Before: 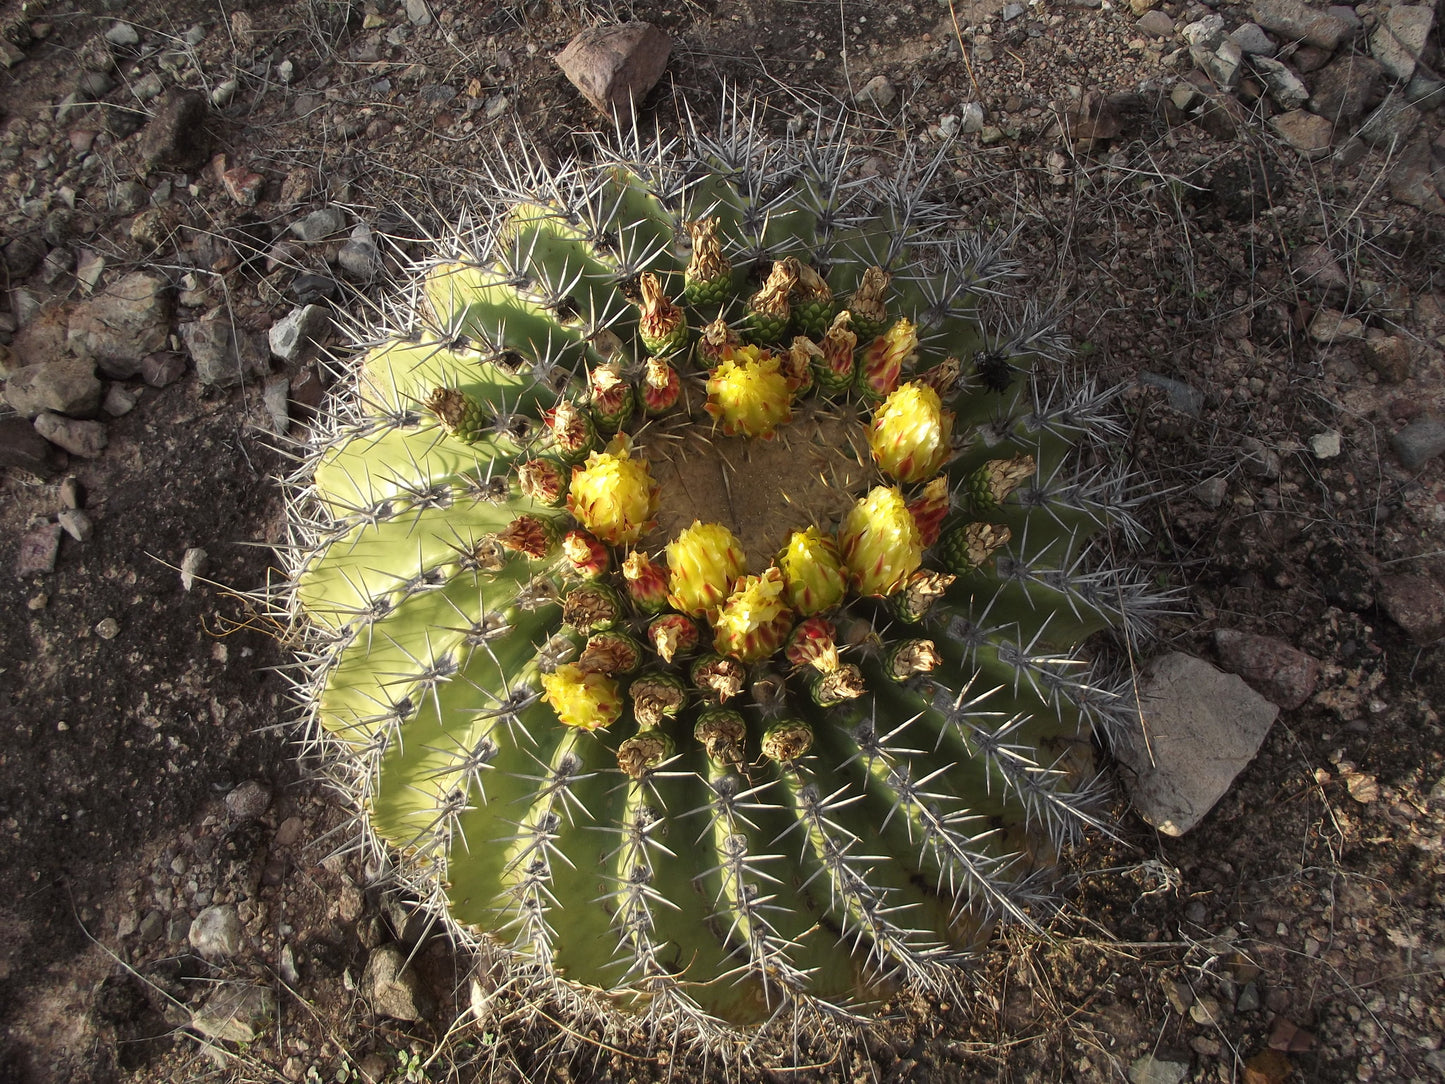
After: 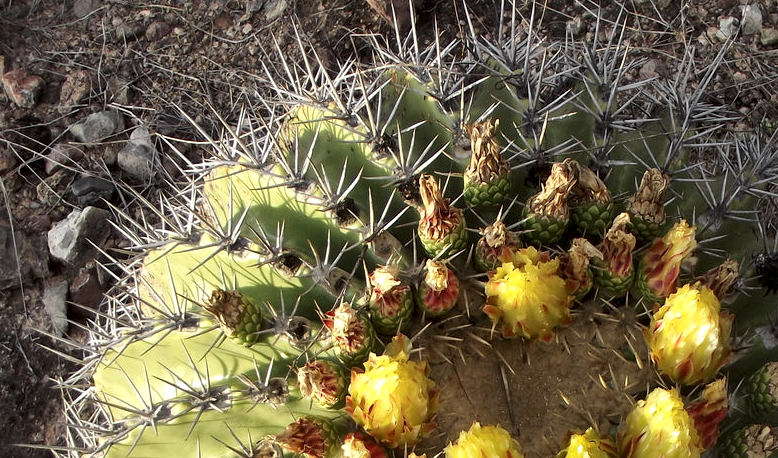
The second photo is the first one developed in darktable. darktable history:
crop: left 15.306%, top 9.065%, right 30.789%, bottom 48.638%
local contrast: mode bilateral grid, contrast 25, coarseness 47, detail 151%, midtone range 0.2
